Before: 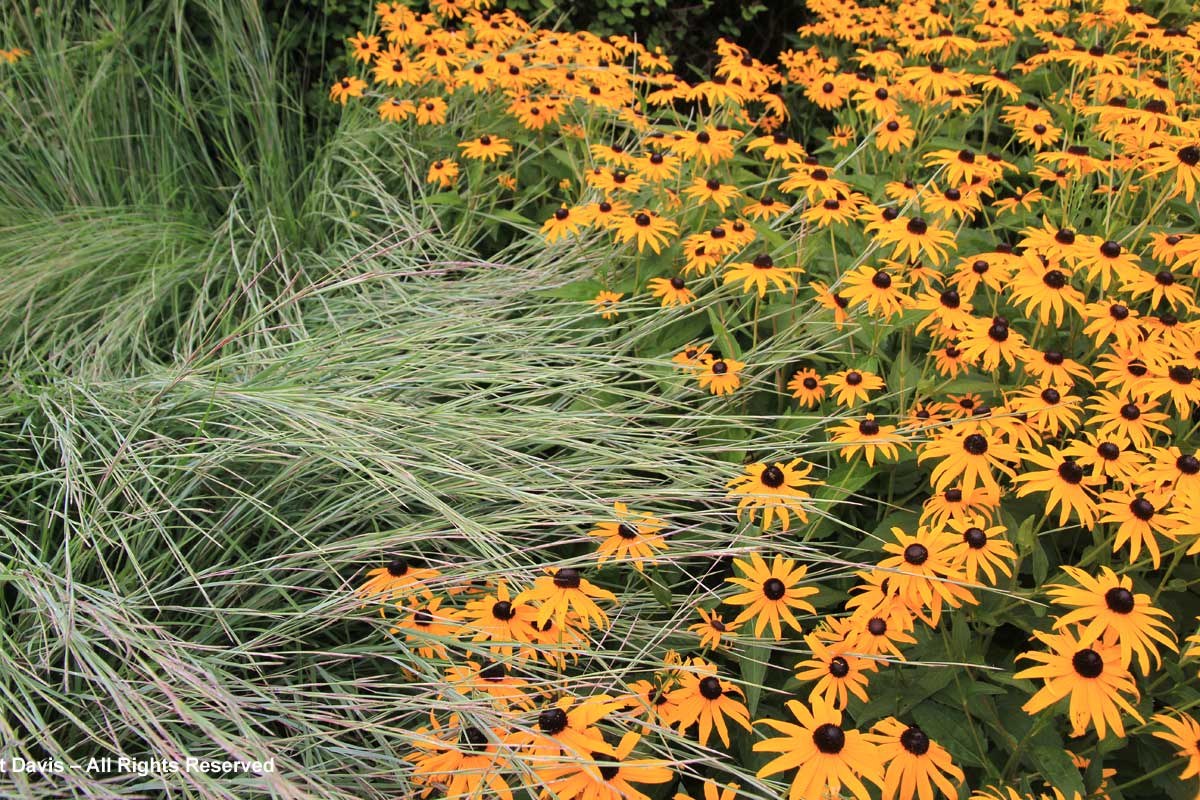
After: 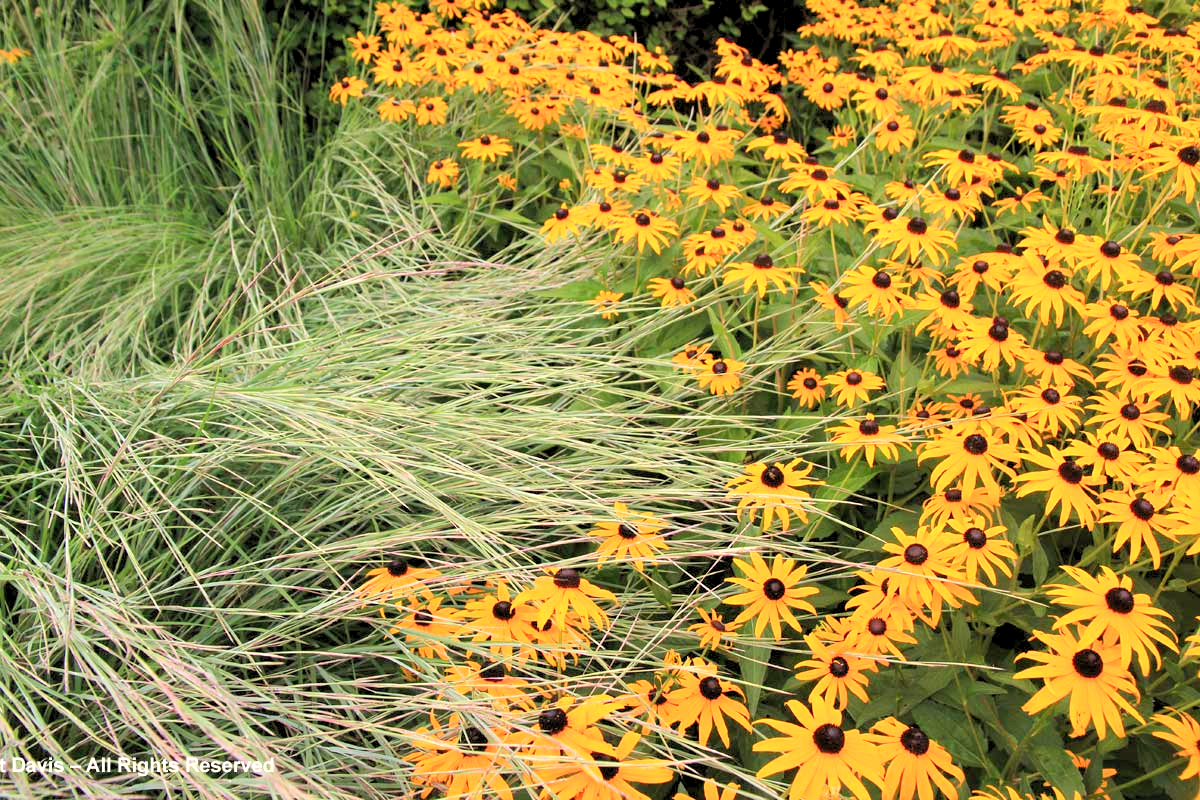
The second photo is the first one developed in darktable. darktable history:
white balance: red 1.045, blue 0.932
levels: black 3.83%, white 90.64%, levels [0.044, 0.416, 0.908]
